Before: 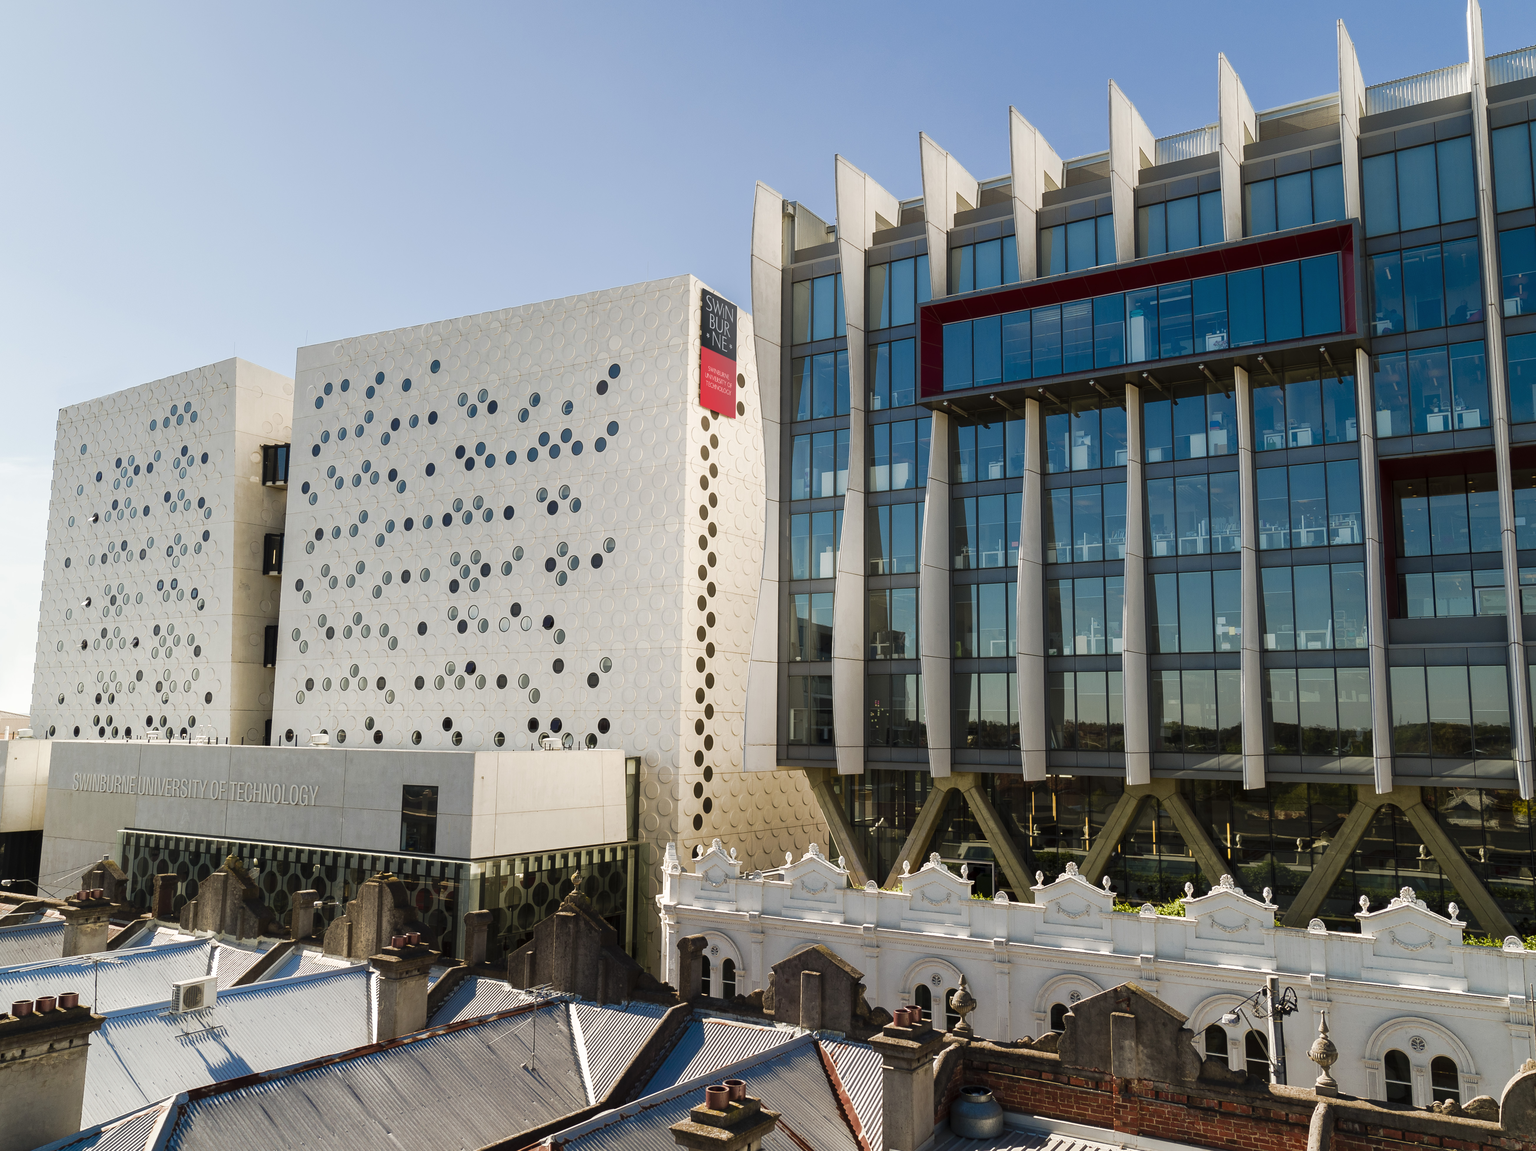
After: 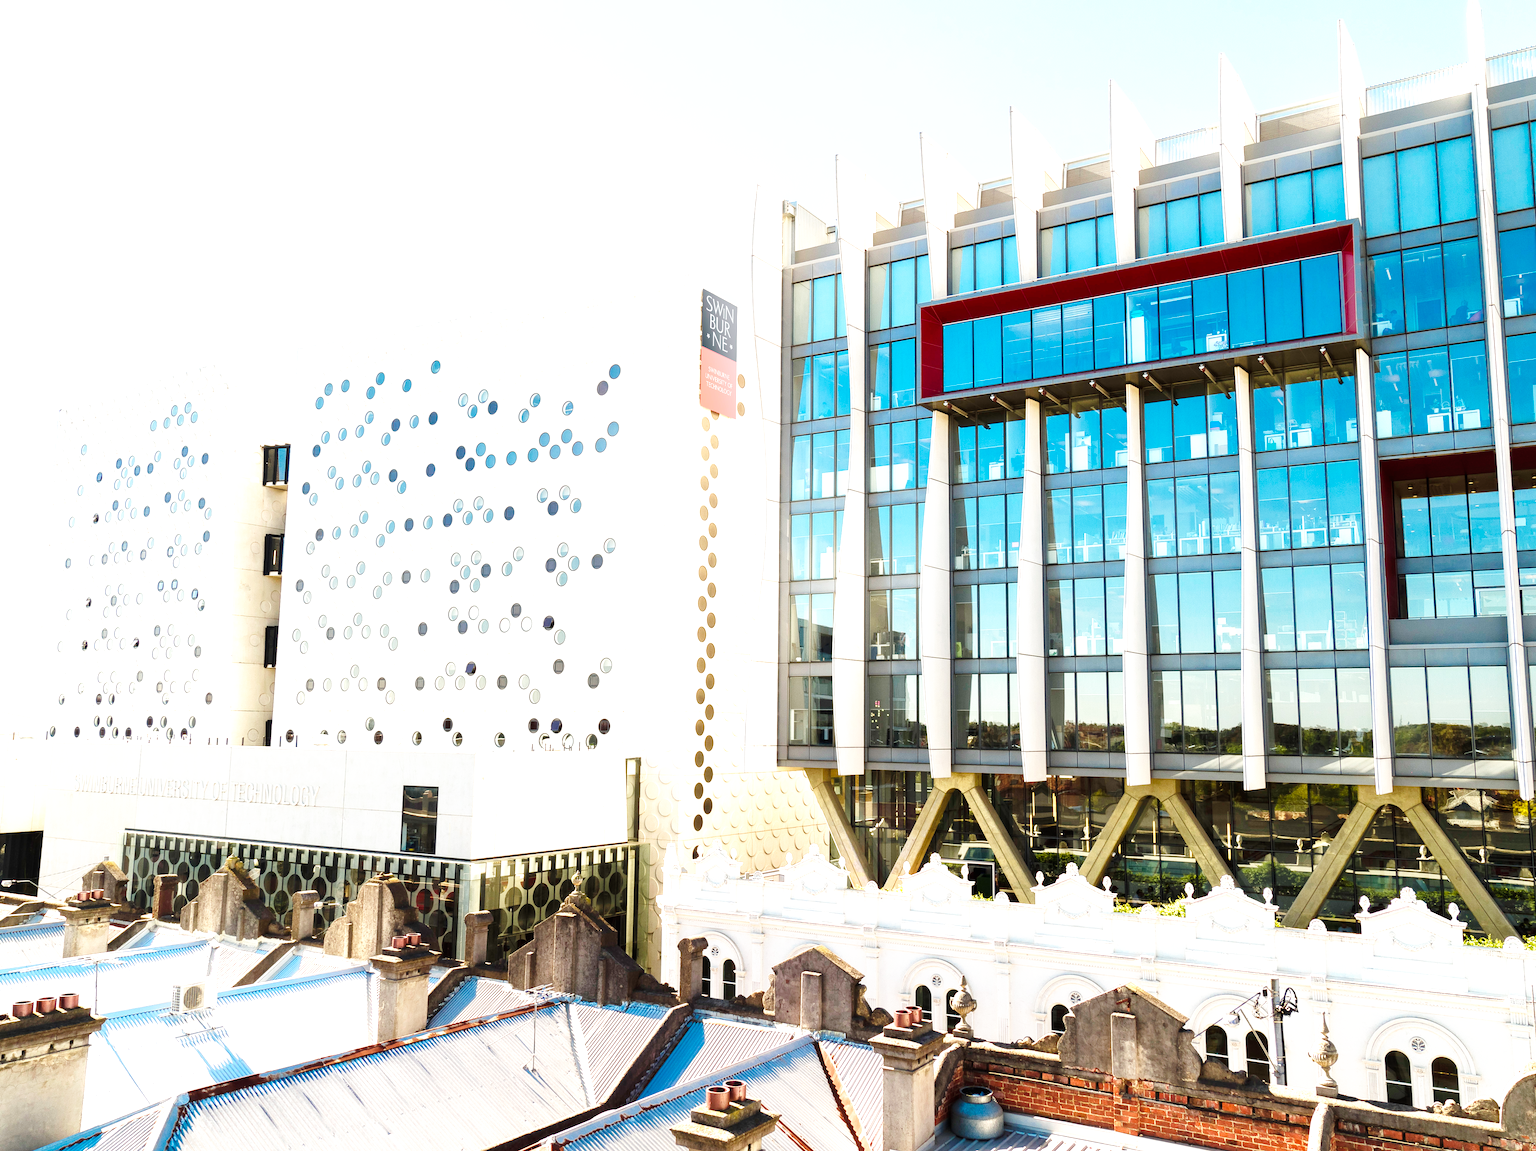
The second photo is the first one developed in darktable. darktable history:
exposure: black level correction 0, exposure 1 EV, compensate exposure bias true, compensate highlight preservation false
base curve: curves: ch0 [(0, 0) (0.008, 0.007) (0.022, 0.029) (0.048, 0.089) (0.092, 0.197) (0.191, 0.399) (0.275, 0.534) (0.357, 0.65) (0.477, 0.78) (0.542, 0.833) (0.799, 0.973) (1, 1)], preserve colors none
